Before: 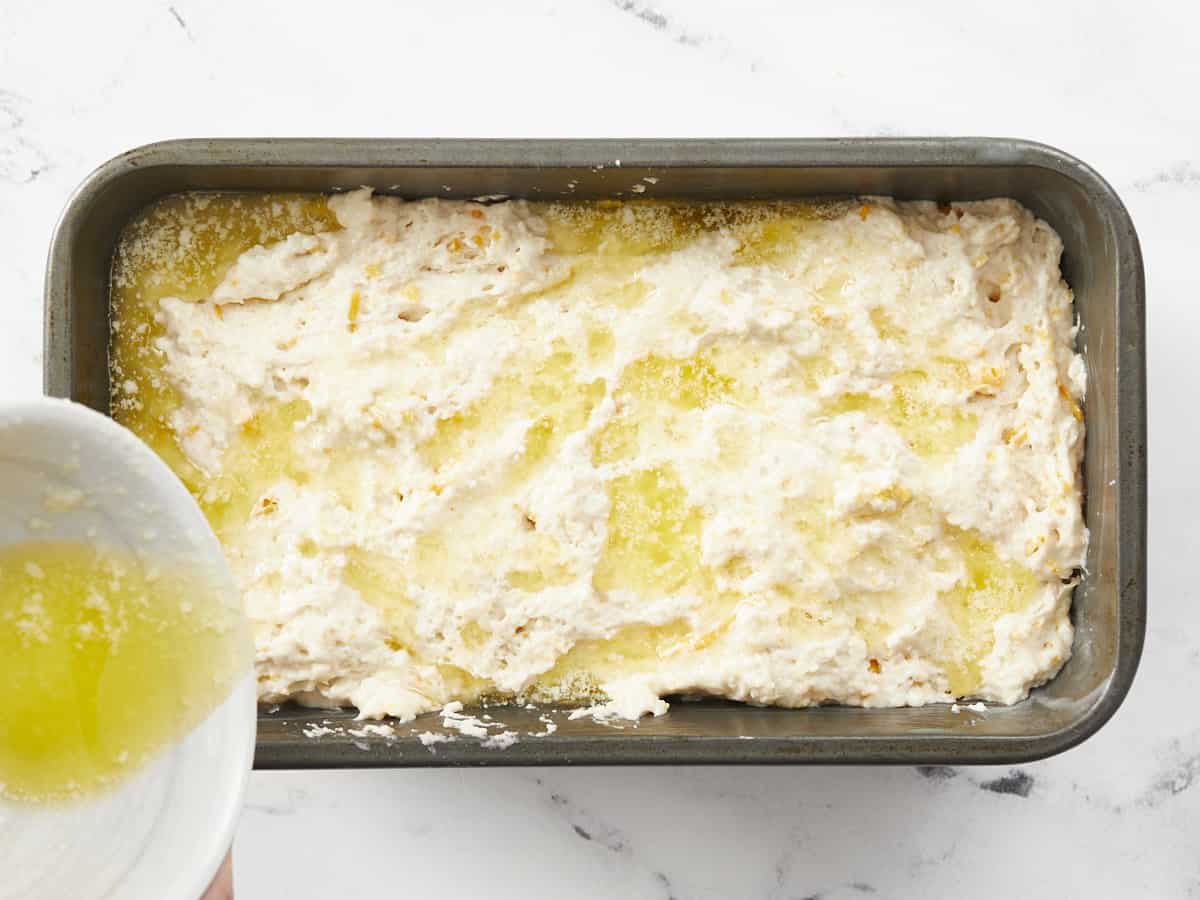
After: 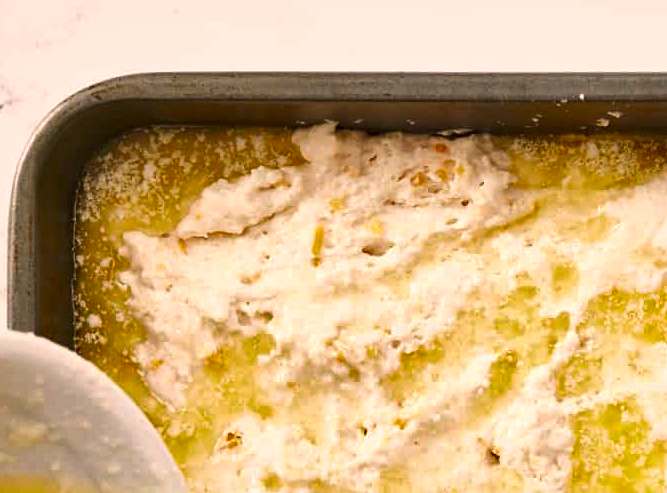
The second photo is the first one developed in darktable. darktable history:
color correction: highlights a* 11.98, highlights b* 12.34
shadows and highlights: low approximation 0.01, soften with gaussian
local contrast: mode bilateral grid, contrast 20, coarseness 50, detail 147%, midtone range 0.2
crop and rotate: left 3.021%, top 7.409%, right 41.355%, bottom 37.704%
